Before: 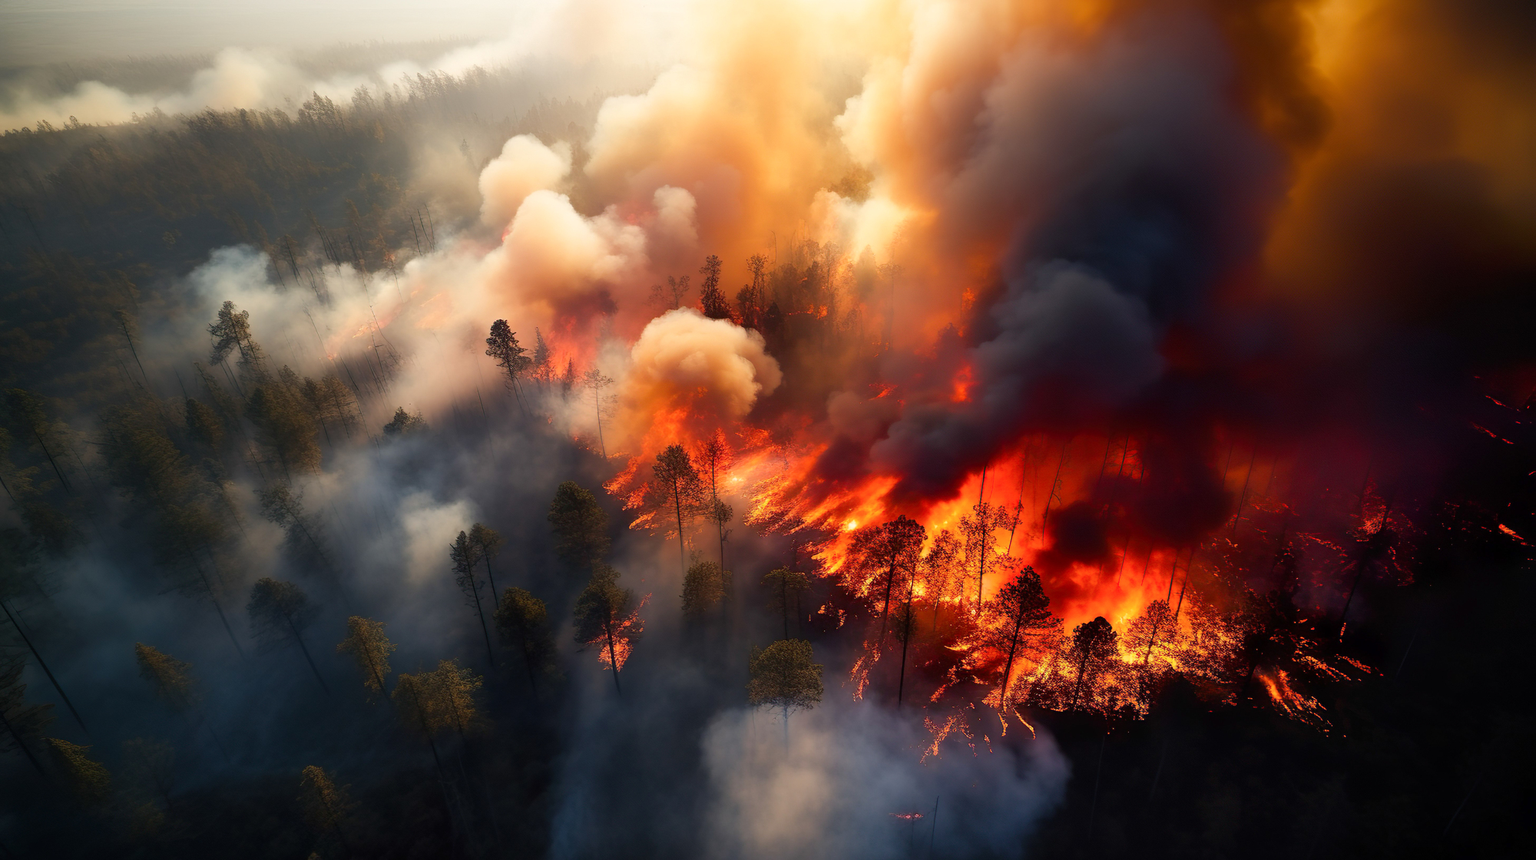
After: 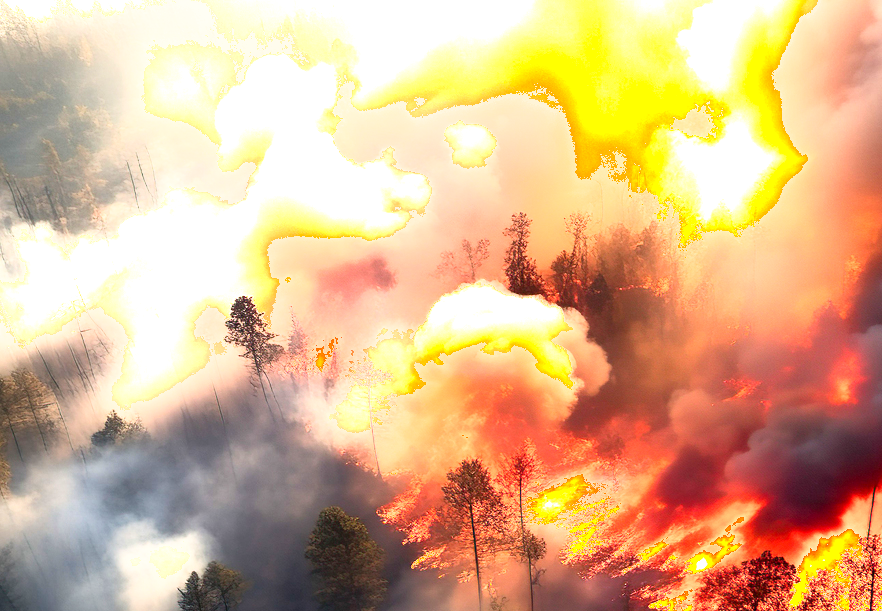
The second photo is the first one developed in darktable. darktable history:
shadows and highlights: shadows -64.11, white point adjustment -5.35, highlights 61.85
crop: left 20.42%, top 10.774%, right 35.442%, bottom 34.591%
exposure: black level correction 0, exposure 1.664 EV, compensate highlight preservation false
